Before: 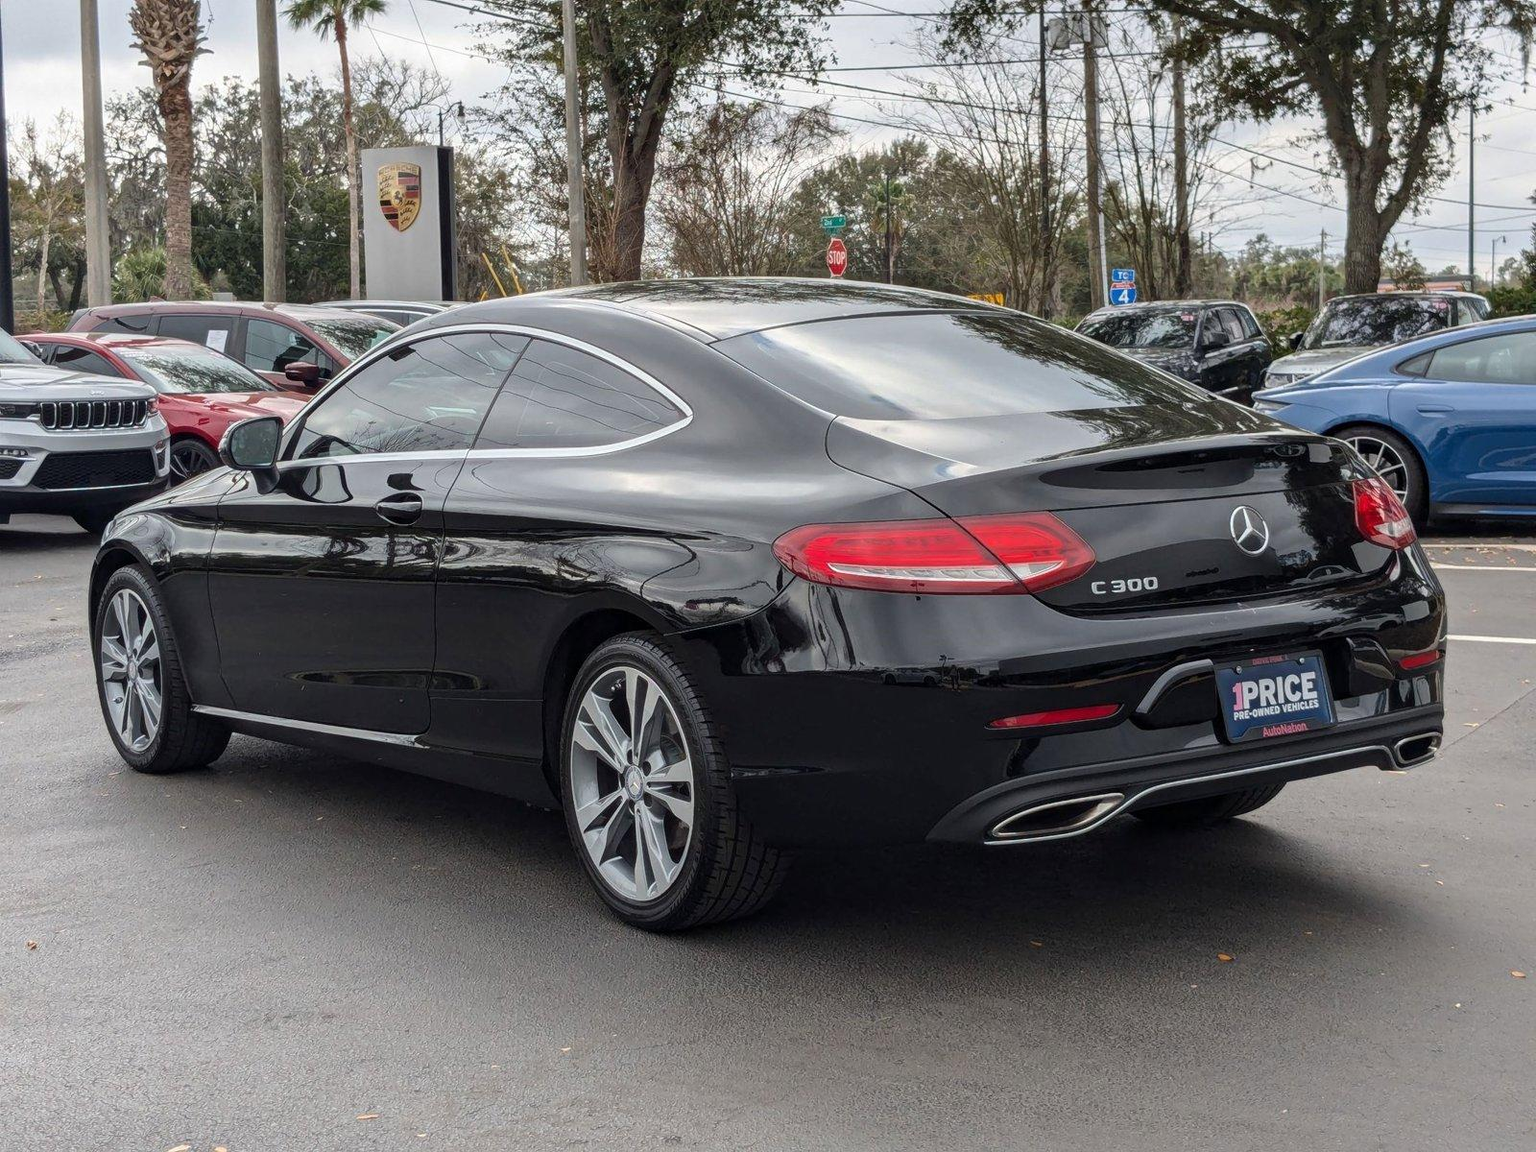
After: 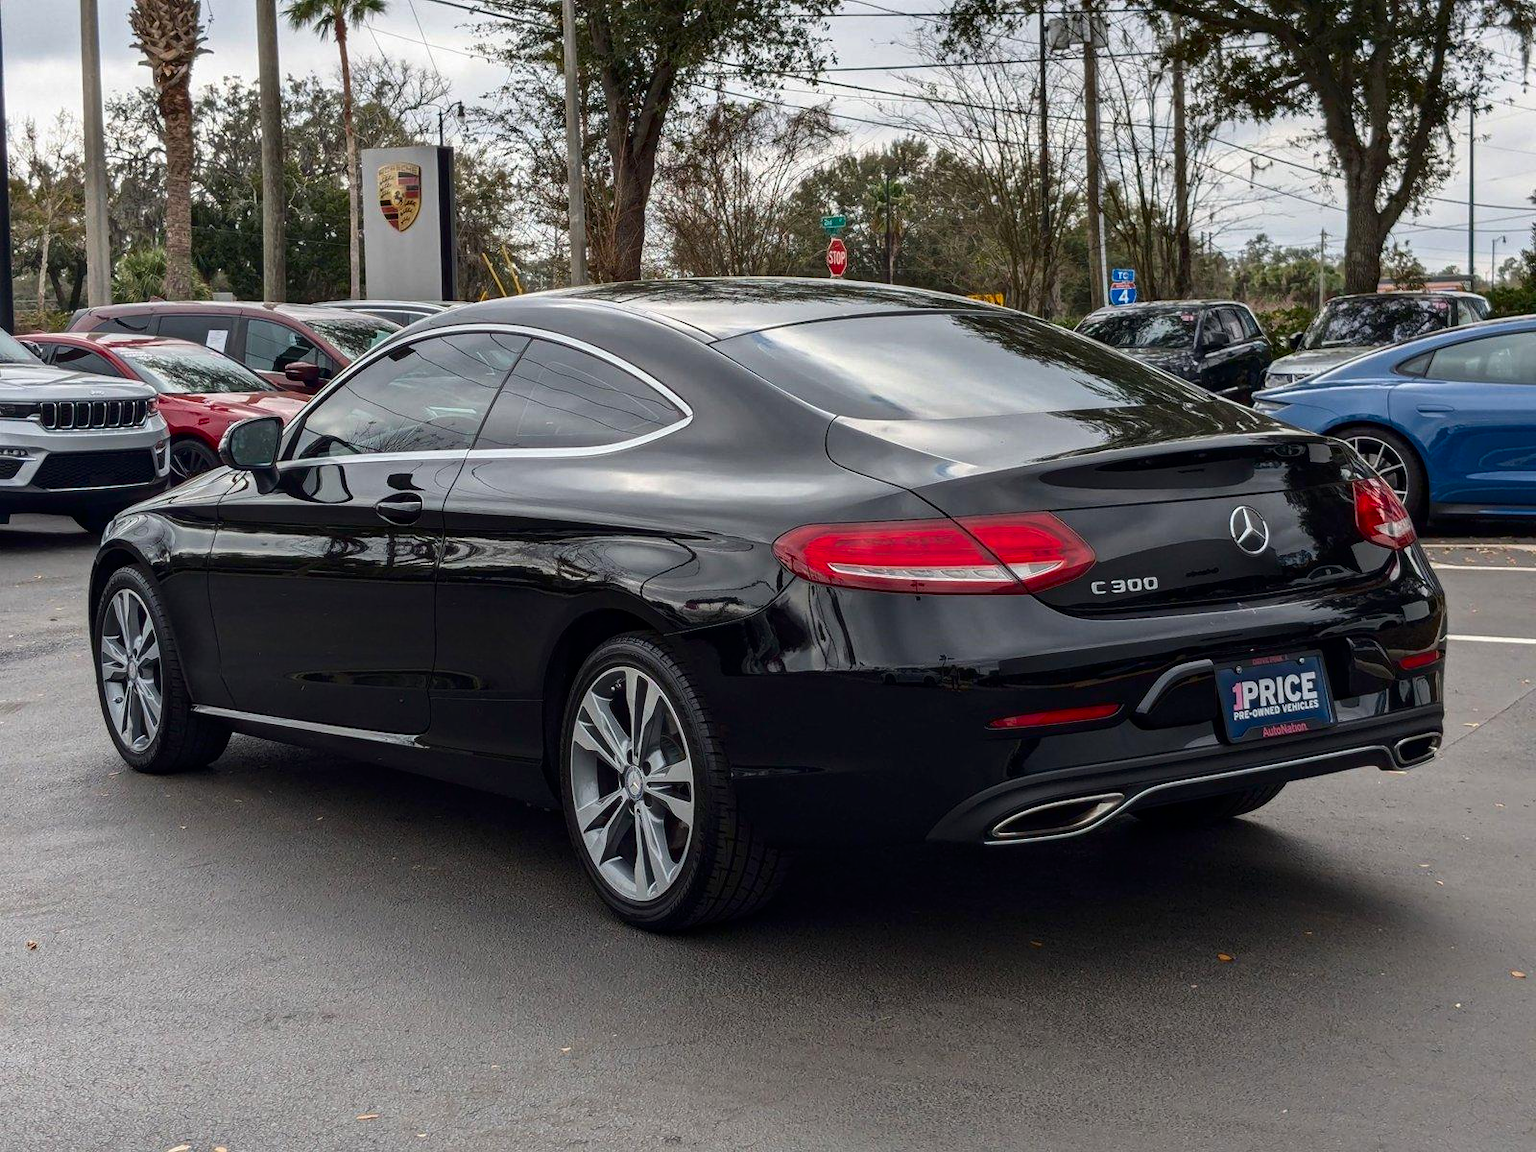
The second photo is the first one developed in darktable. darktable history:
contrast brightness saturation: contrast 0.067, brightness -0.149, saturation 0.116
